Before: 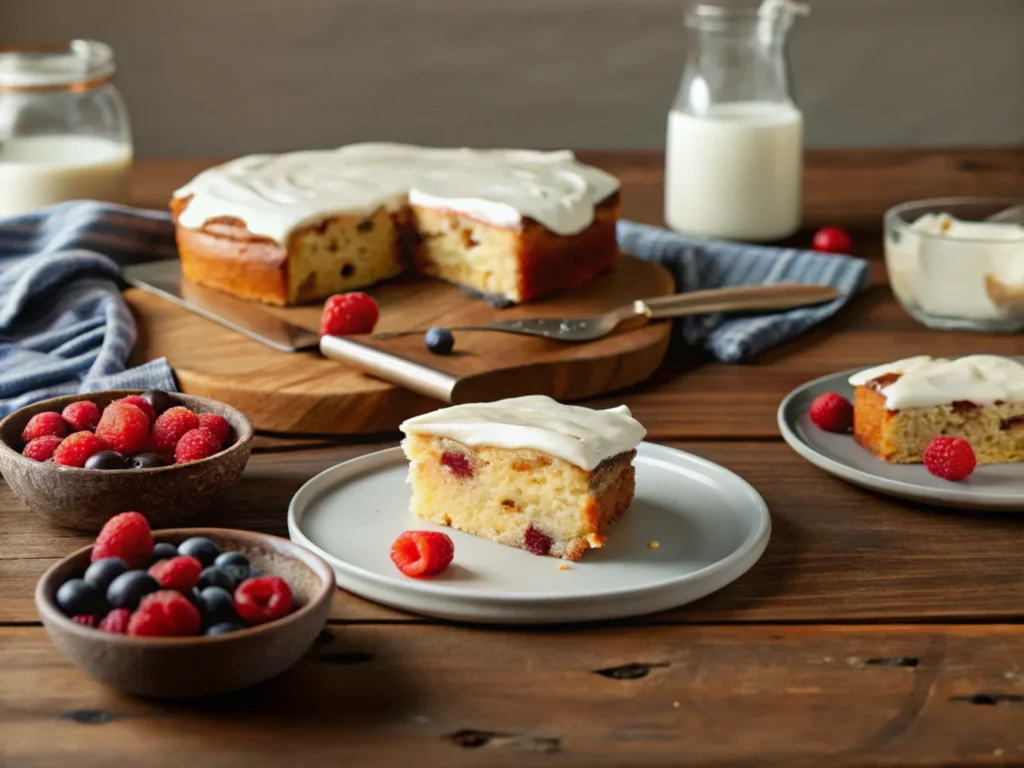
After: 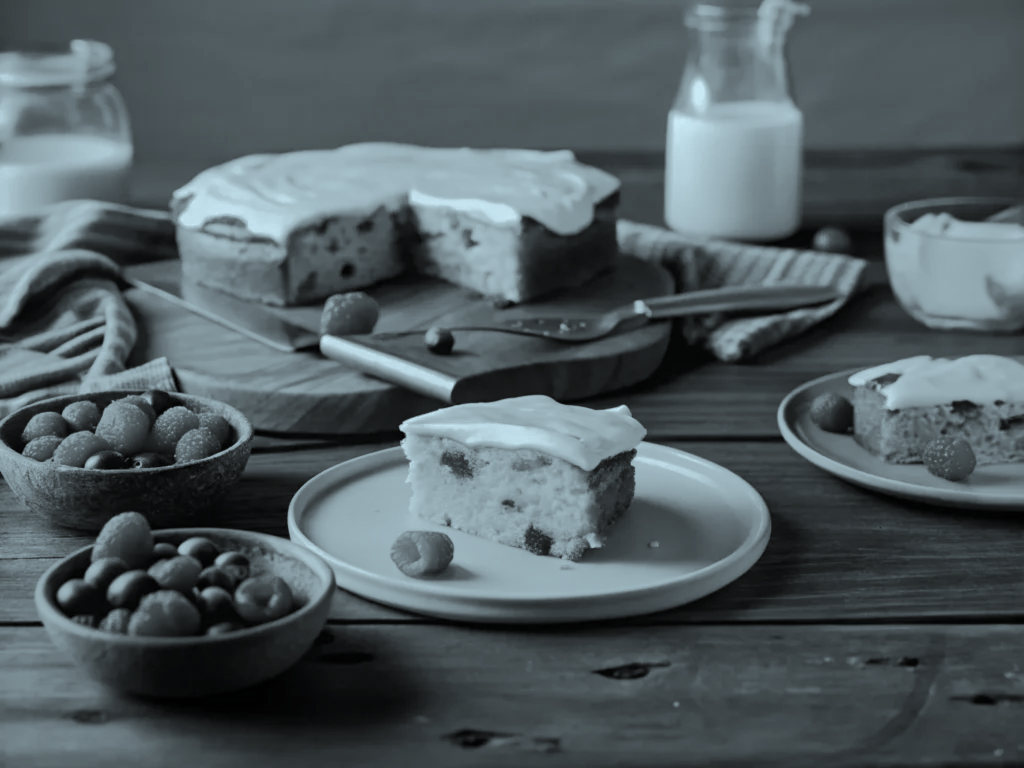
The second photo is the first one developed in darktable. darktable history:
shadows and highlights: shadows -19.91, highlights -73.15
color correction: highlights a* -10.04, highlights b* -10.37
color calibration: output gray [0.21, 0.42, 0.37, 0], gray › normalize channels true, illuminant same as pipeline (D50), adaptation XYZ, x 0.346, y 0.359, gamut compression 0
